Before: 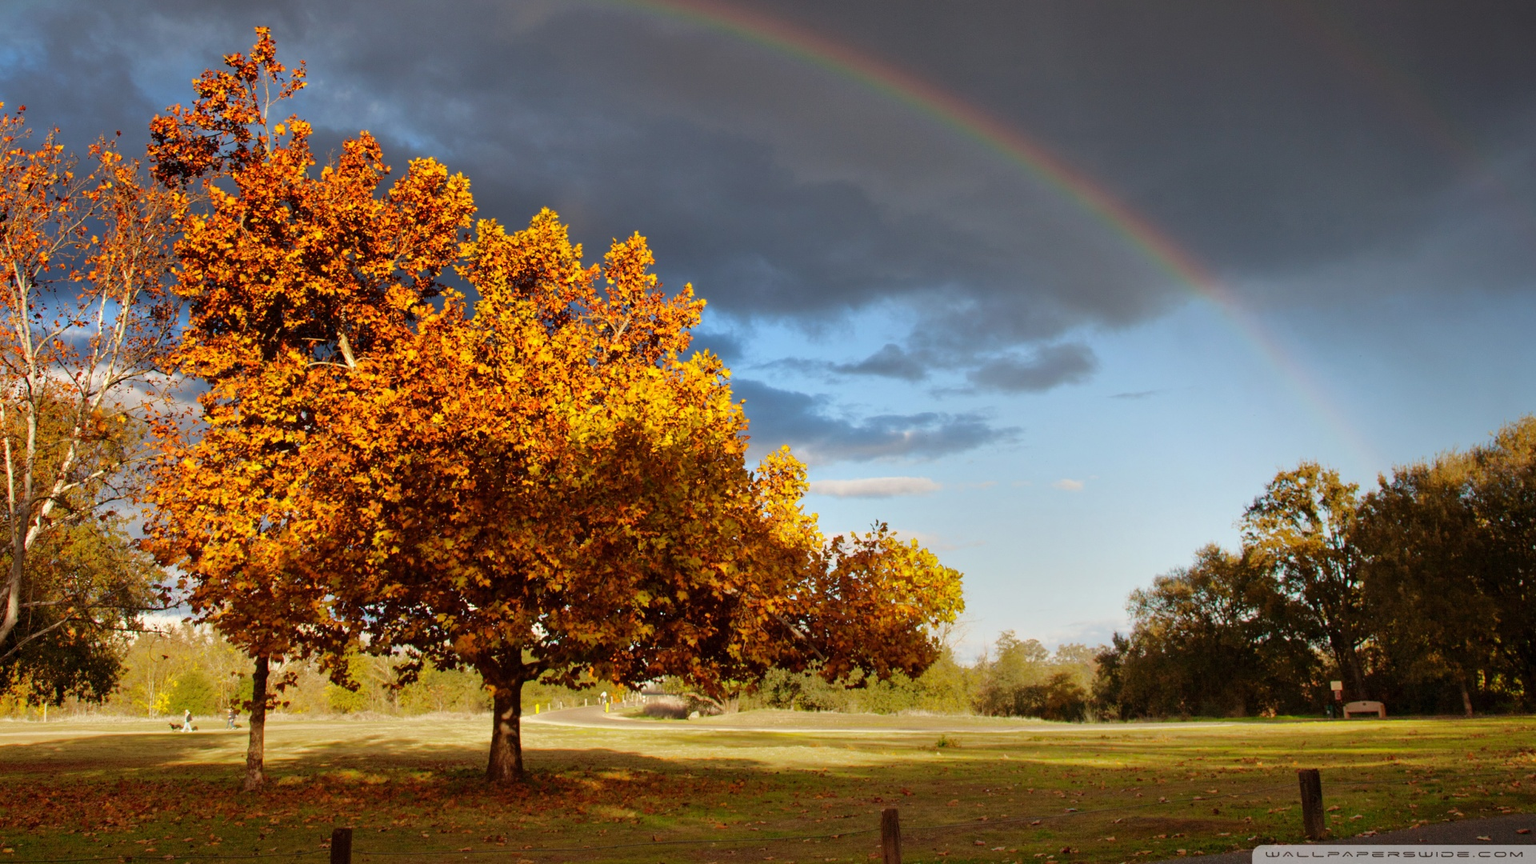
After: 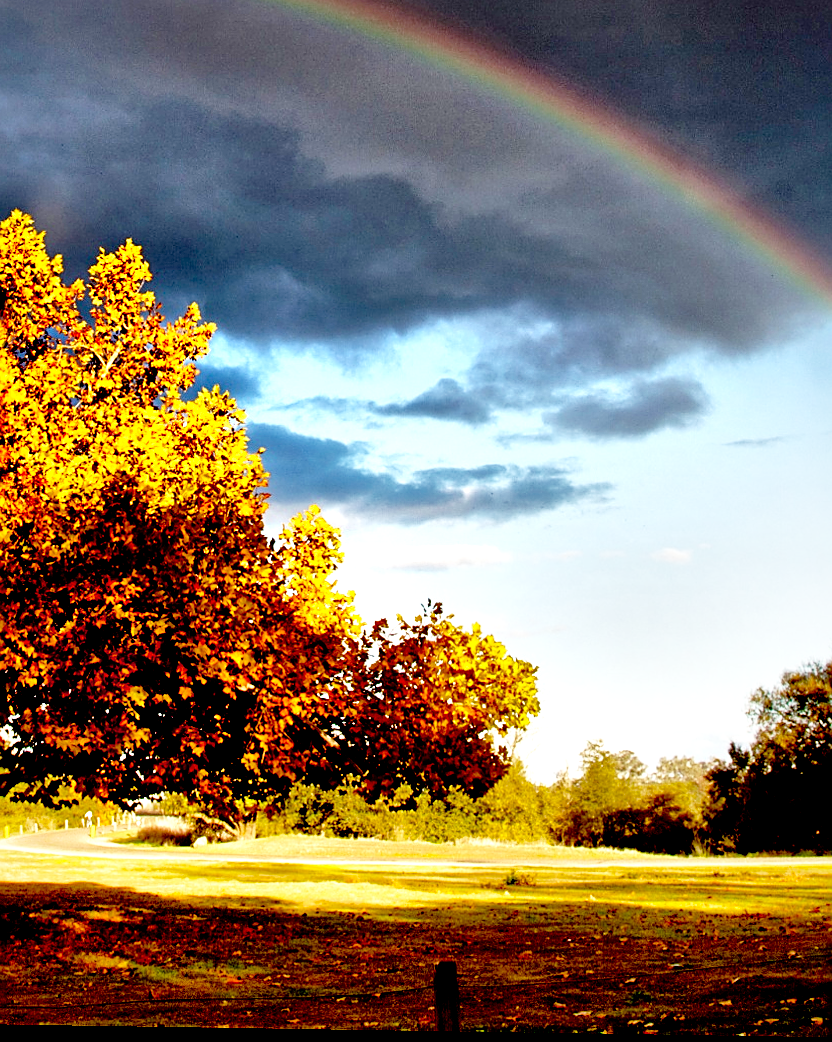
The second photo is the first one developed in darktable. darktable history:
sharpen: on, module defaults
local contrast: mode bilateral grid, contrast 44, coarseness 69, detail 214%, midtone range 0.2
exposure: black level correction 0.046, exposure -0.228 EV, compensate highlight preservation false
crop: left 33.452%, top 6.025%, right 23.155%
white balance: red 1, blue 1
base curve: curves: ch0 [(0, 0) (0.012, 0.01) (0.073, 0.168) (0.31, 0.711) (0.645, 0.957) (1, 1)], preserve colors none
rotate and perspective: lens shift (horizontal) -0.055, automatic cropping off
